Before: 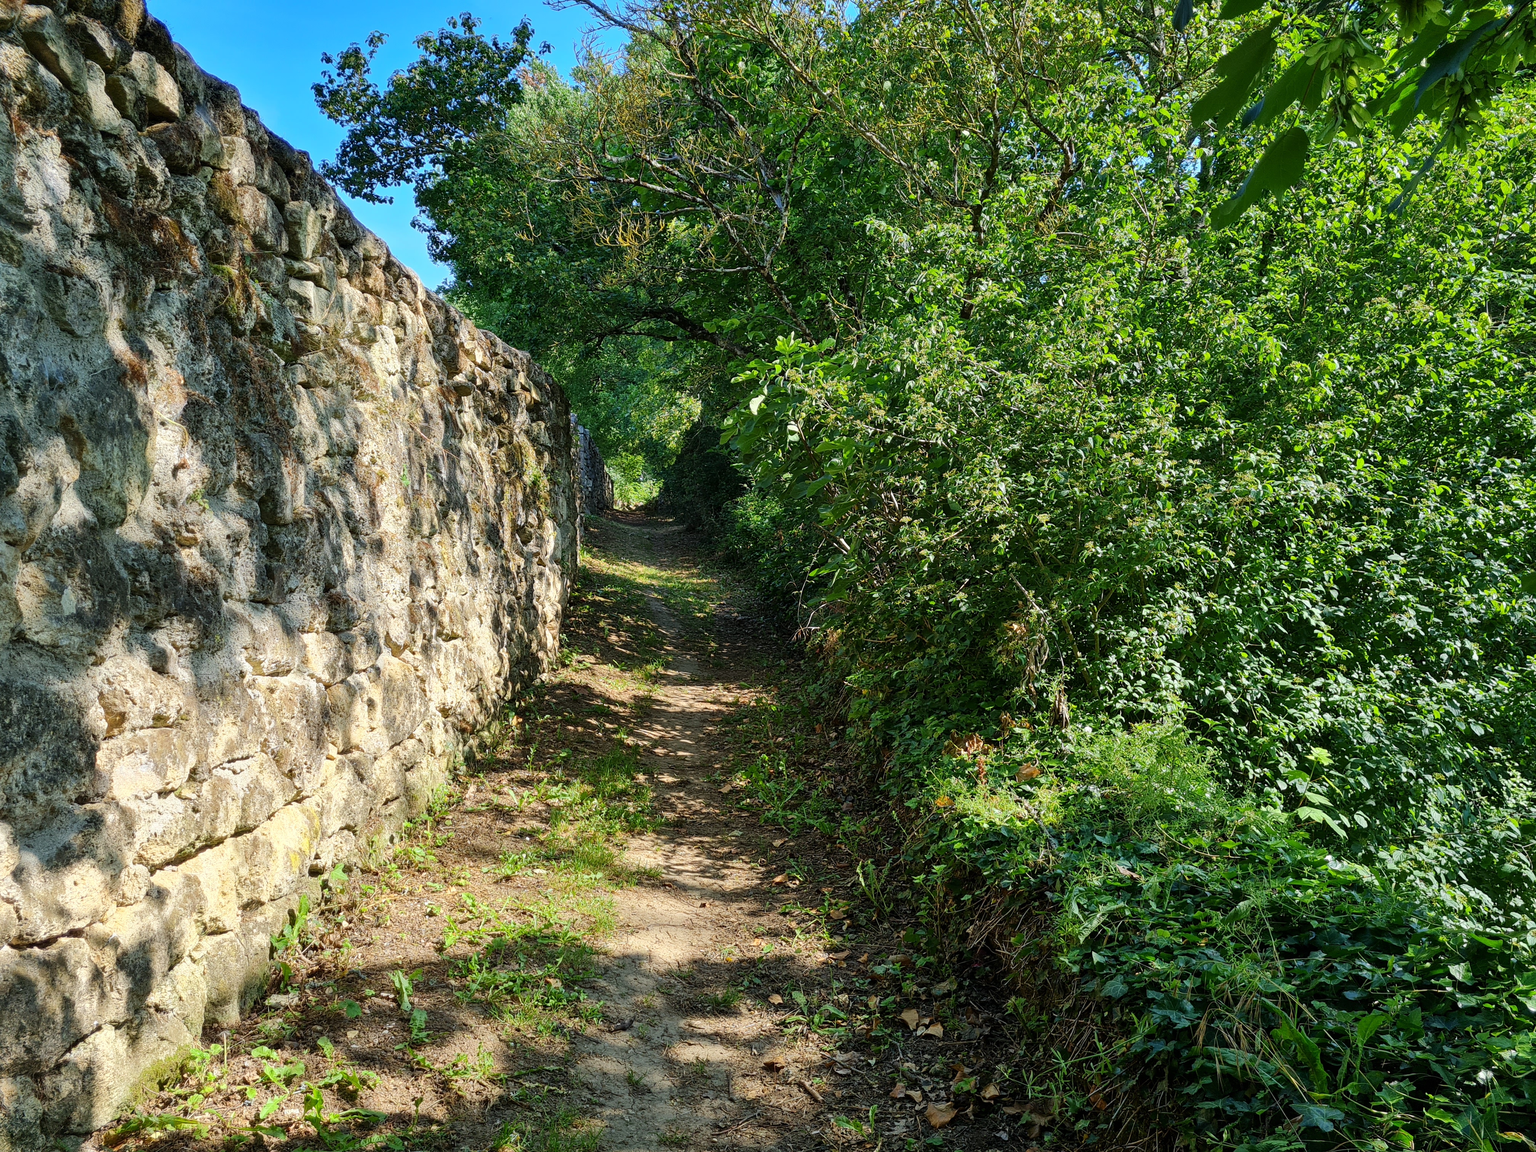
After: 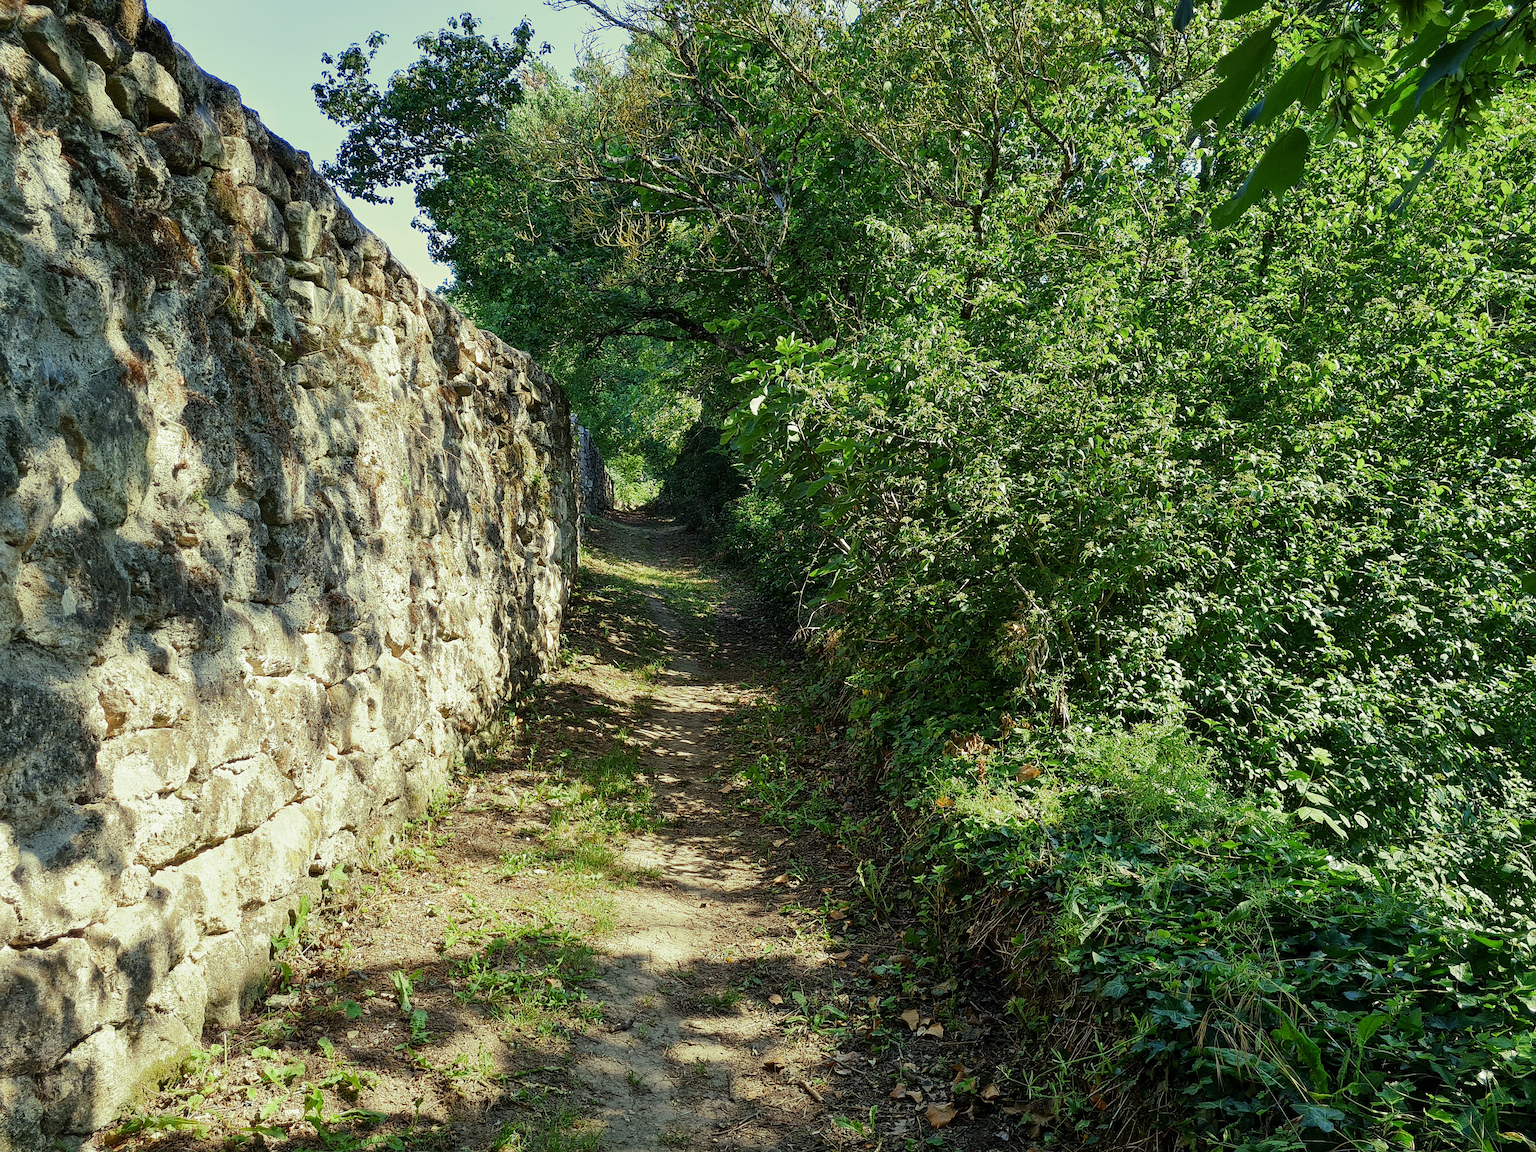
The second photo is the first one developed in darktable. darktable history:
split-toning: shadows › hue 290.82°, shadows › saturation 0.34, highlights › saturation 0.38, balance 0, compress 50%
sharpen: radius 1.559, amount 0.373, threshold 1.271
